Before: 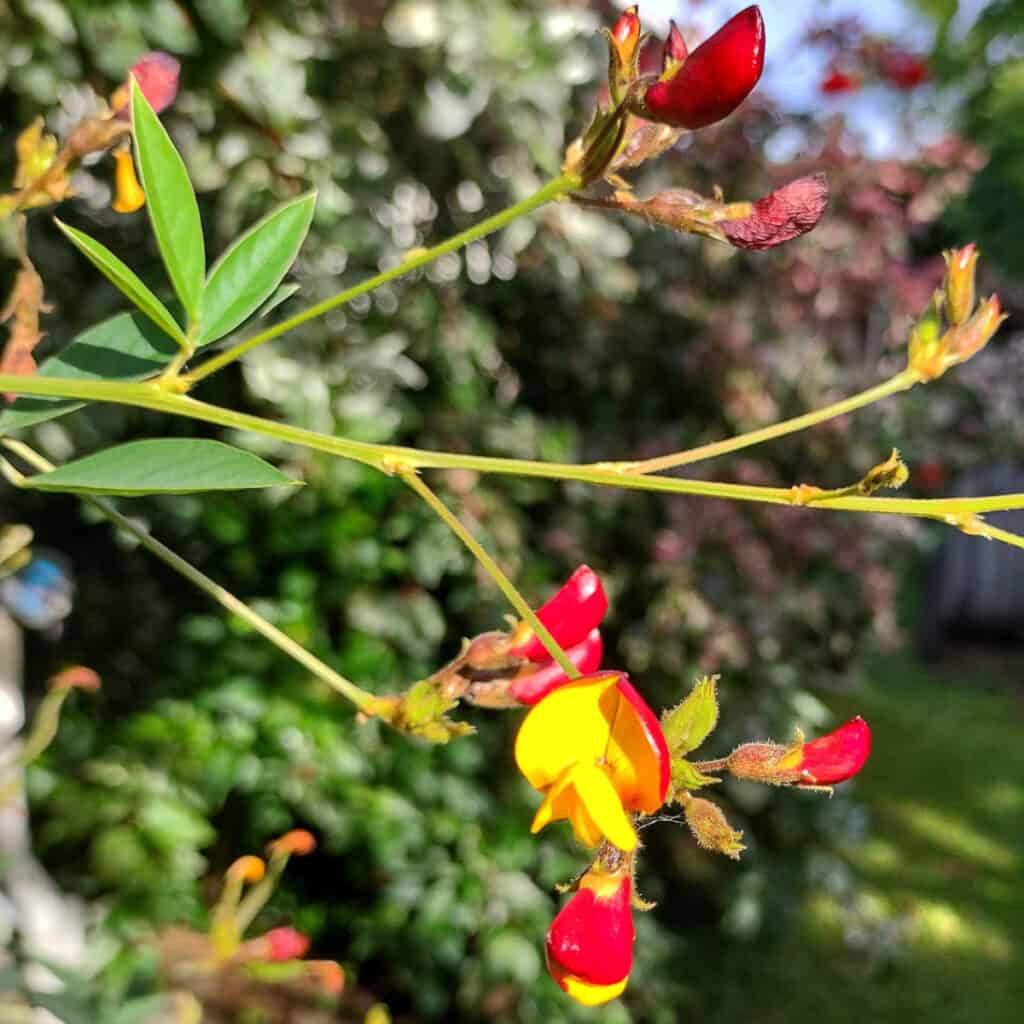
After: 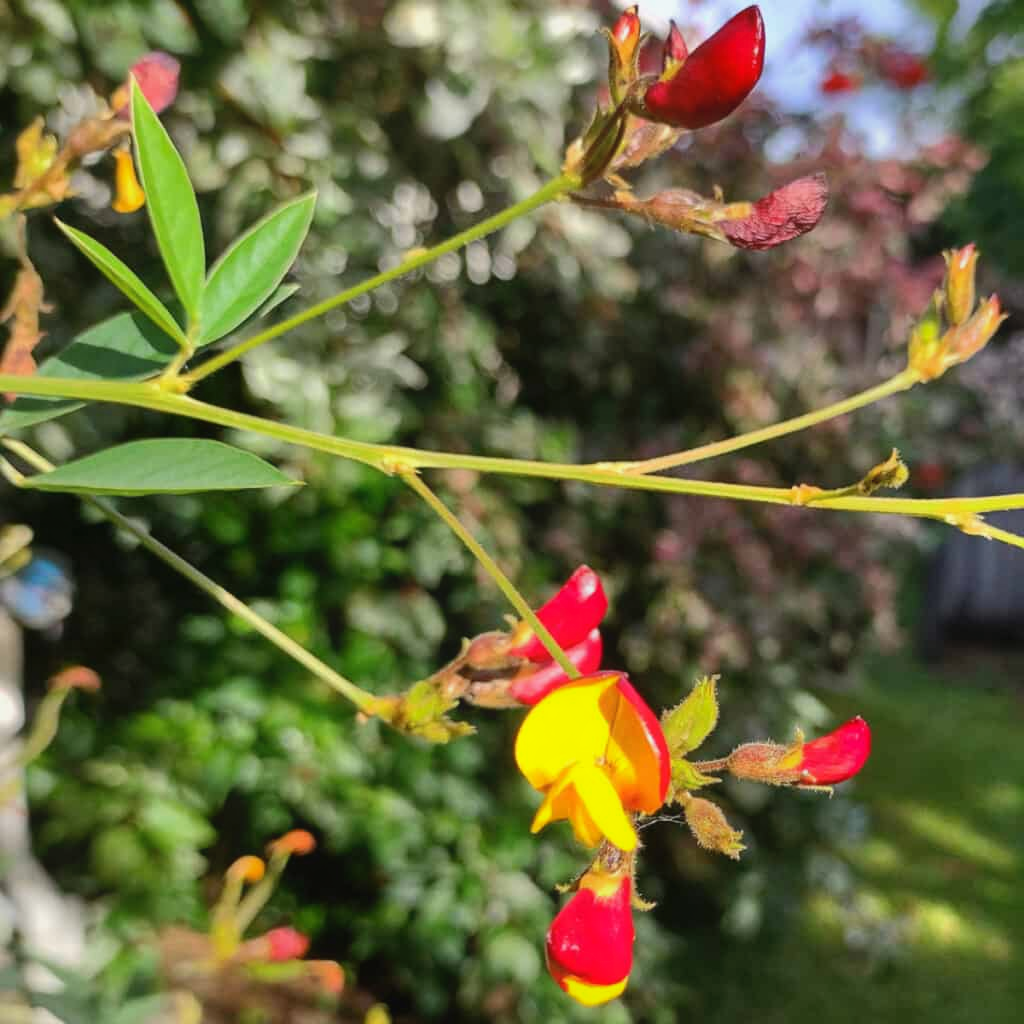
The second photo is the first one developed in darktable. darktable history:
contrast equalizer: octaves 7, y [[0.6 ×6], [0.55 ×6], [0 ×6], [0 ×6], [0 ×6]], mix -0.36
shadows and highlights: shadows 37.27, highlights -28.18, soften with gaussian
